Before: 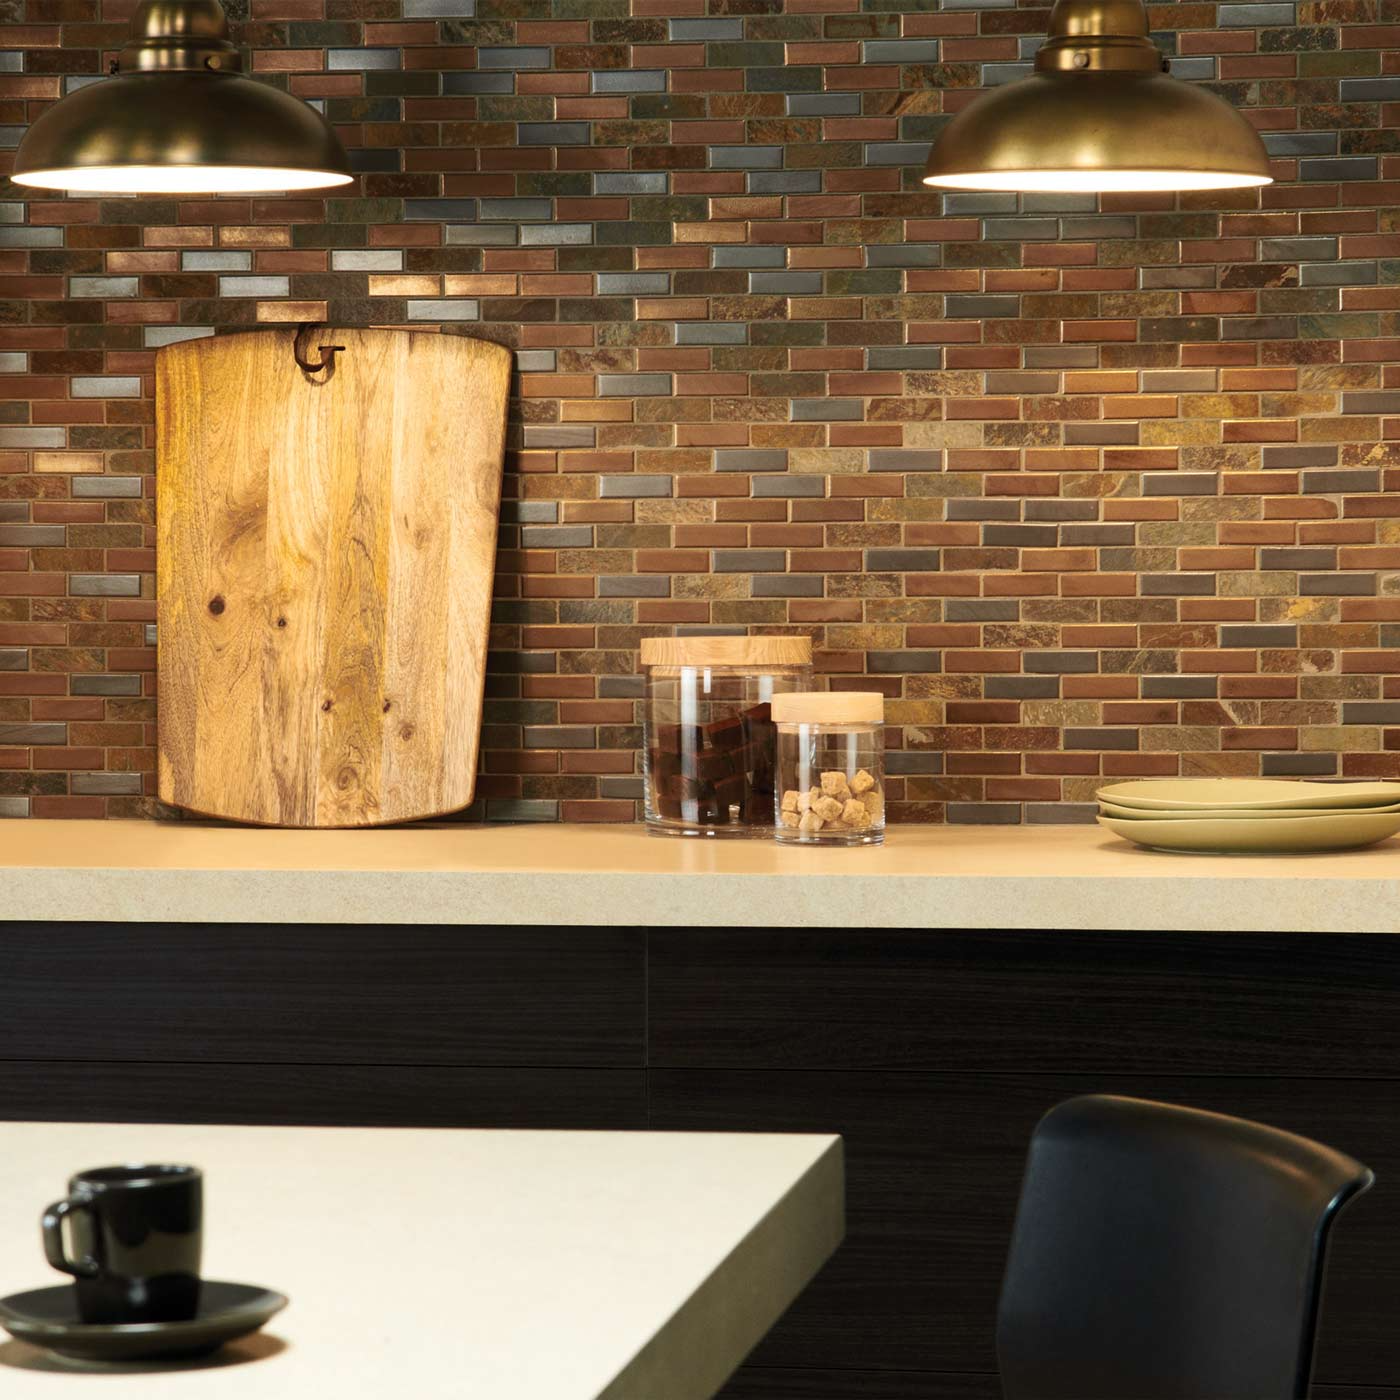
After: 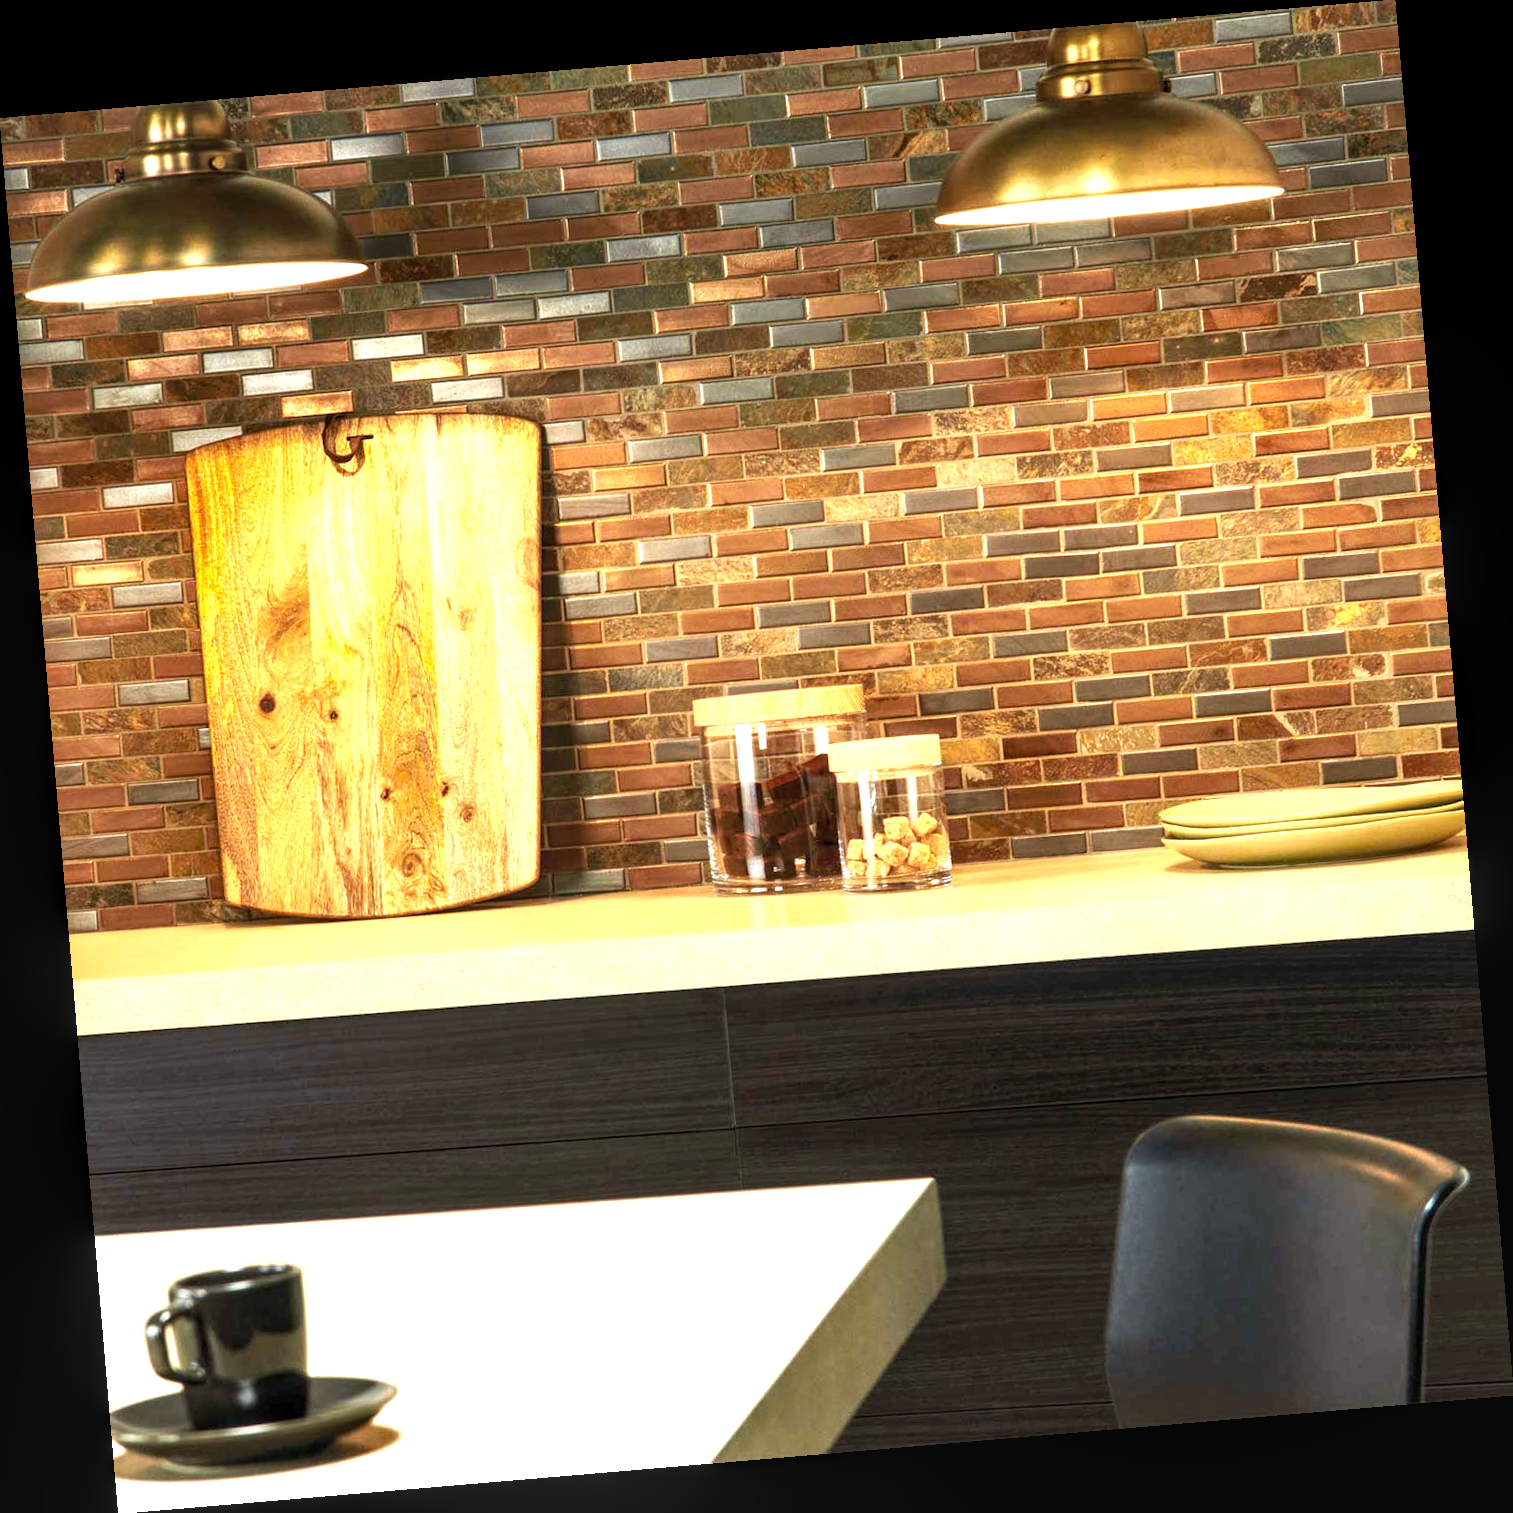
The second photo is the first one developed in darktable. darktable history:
color correction: highlights a* 0.816, highlights b* 2.78, saturation 1.1
rotate and perspective: rotation -4.86°, automatic cropping off
exposure: exposure 1.15 EV, compensate highlight preservation false
local contrast: detail 142%
